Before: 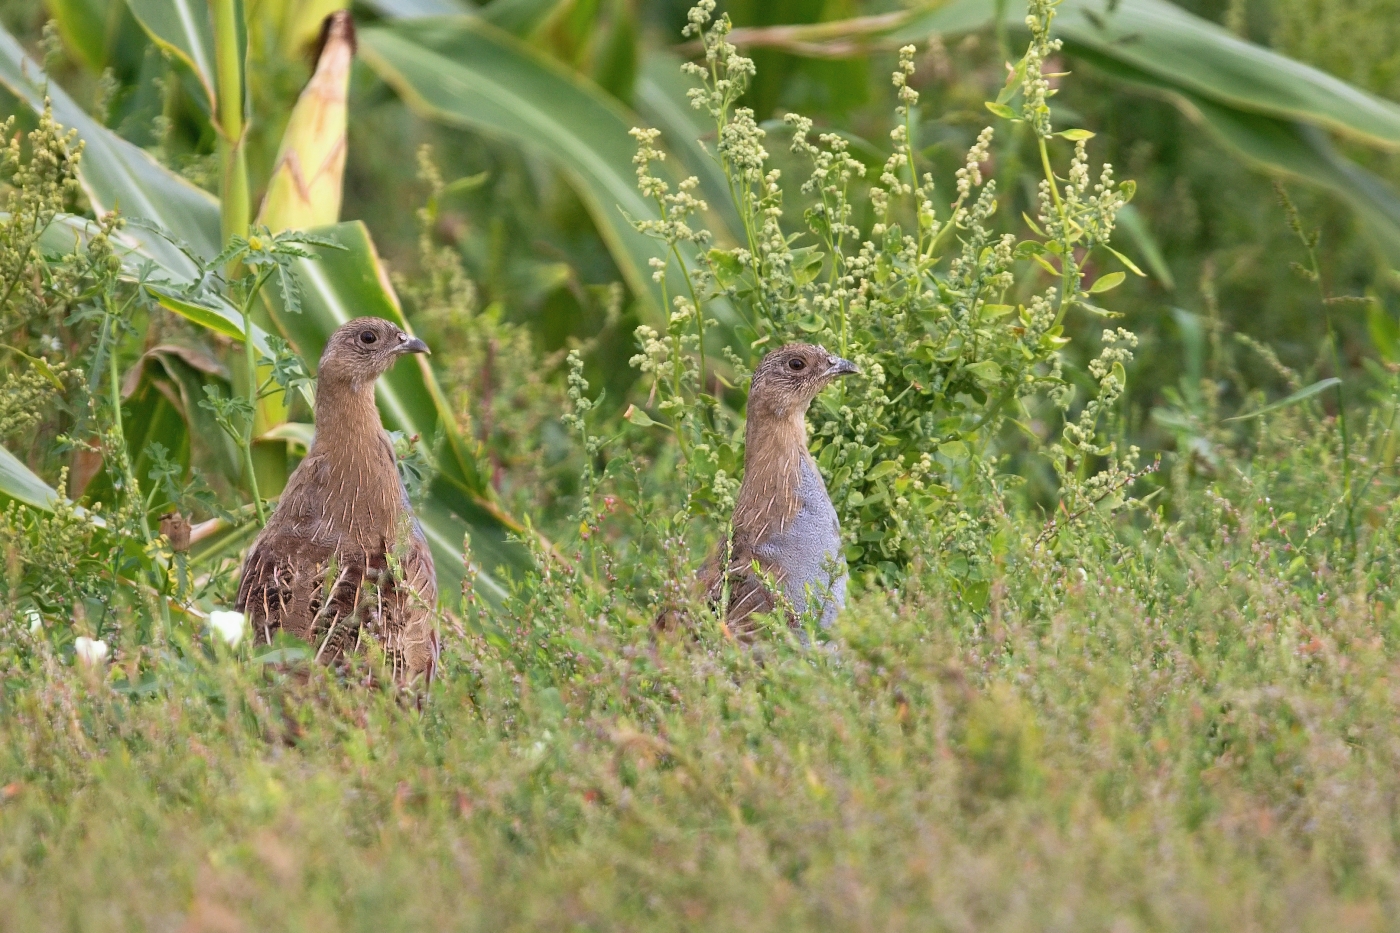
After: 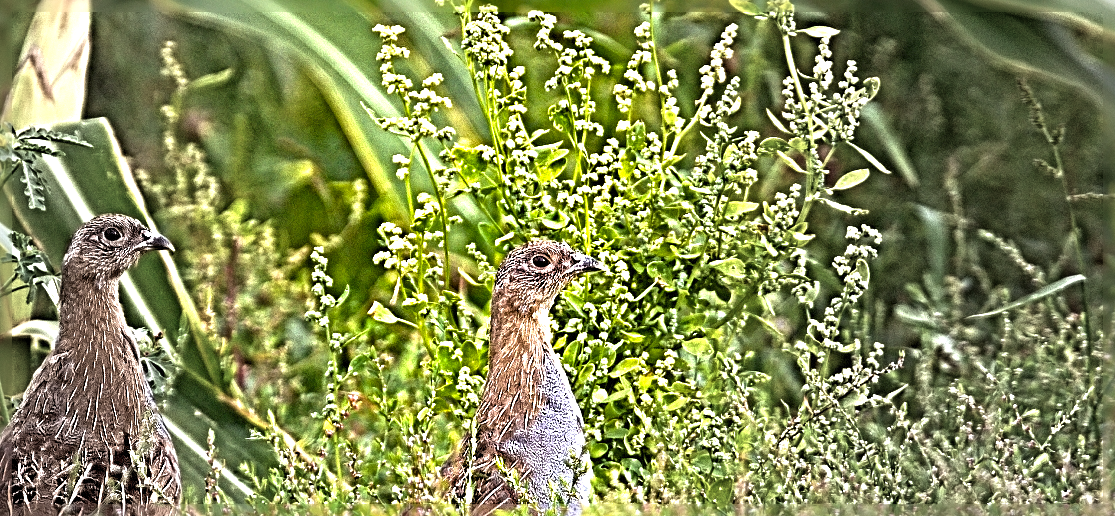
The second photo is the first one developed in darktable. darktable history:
sharpen: radius 6.298, amount 1.812, threshold 0.085
levels: levels [0.026, 0.507, 0.987]
exposure: black level correction 0, exposure 1.001 EV, compensate highlight preservation false
color balance rgb: power › luminance -3.74%, power › chroma 0.579%, power › hue 39.29°, perceptual saturation grading › global saturation 25.734%, perceptual brilliance grading › highlights 15.469%, perceptual brilliance grading › shadows -14.058%, global vibrance 20%
vignetting: fall-off start 16.19%, fall-off radius 99.5%, center (-0.121, -0.008), width/height ratio 0.717, dithering 8-bit output
contrast equalizer: y [[0.5, 0.5, 0.5, 0.512, 0.552, 0.62], [0.5 ×6], [0.5 ×4, 0.504, 0.553], [0 ×6], [0 ×6]]
tone equalizer: -8 EV 0.27 EV, -7 EV 0.431 EV, -6 EV 0.451 EV, -5 EV 0.233 EV, -3 EV -0.243 EV, -2 EV -0.436 EV, -1 EV -0.405 EV, +0 EV -0.266 EV, edges refinement/feathering 500, mask exposure compensation -1.57 EV, preserve details no
crop: left 18.313%, top 11.122%, right 1.981%, bottom 33.481%
